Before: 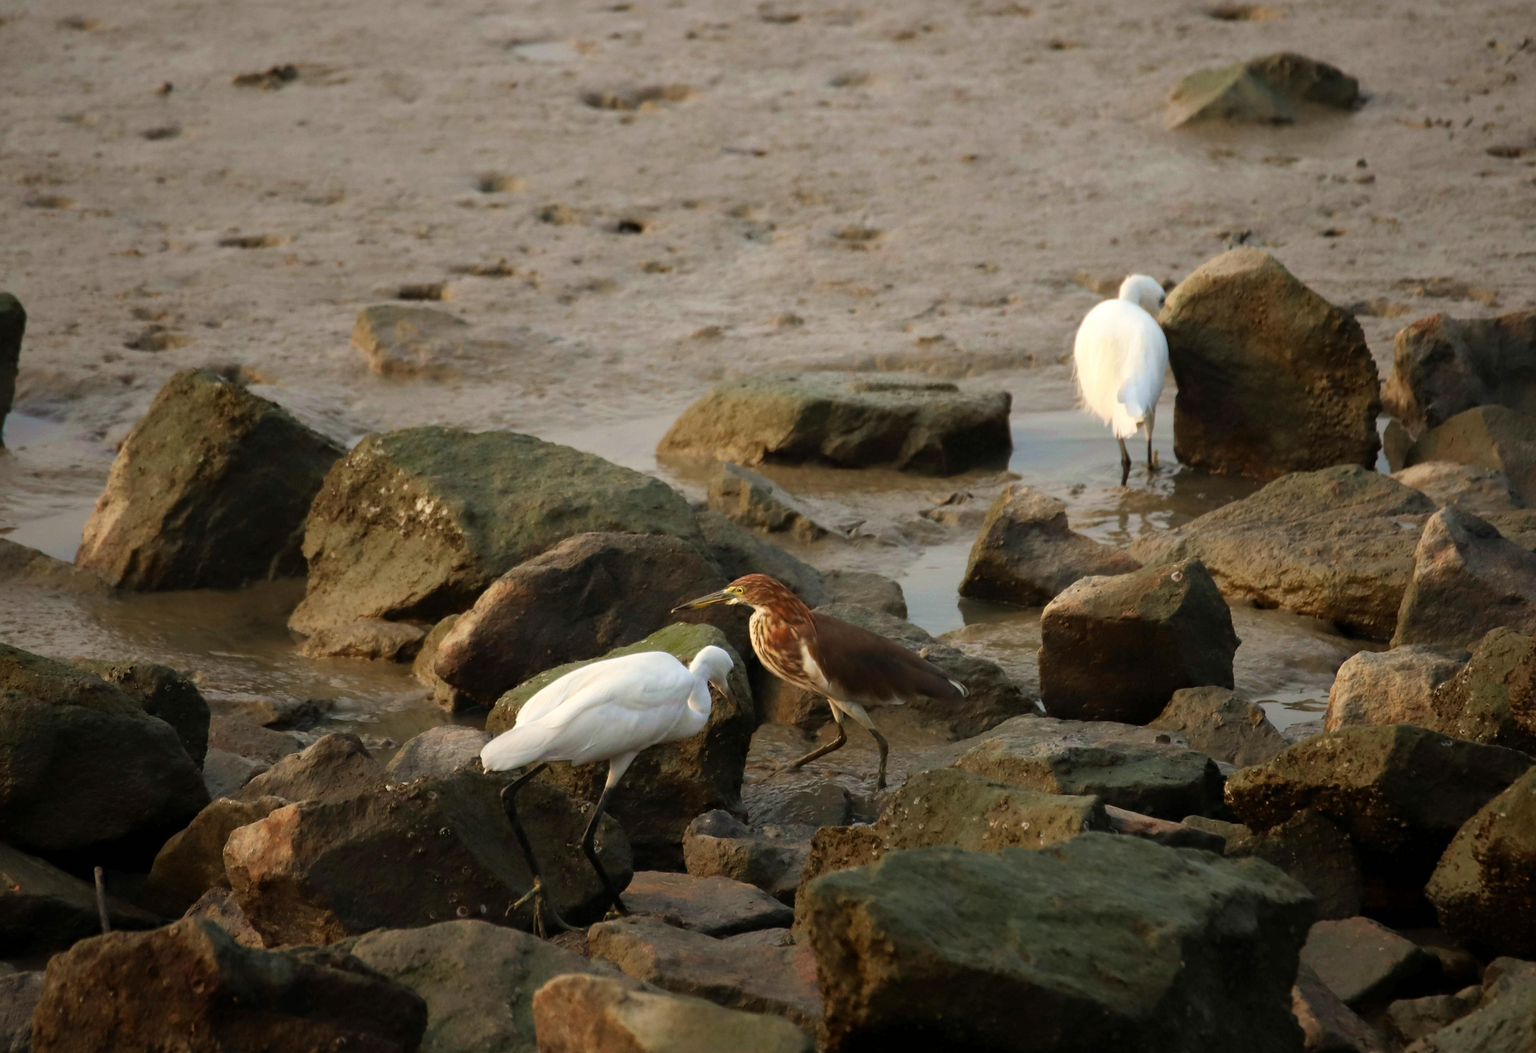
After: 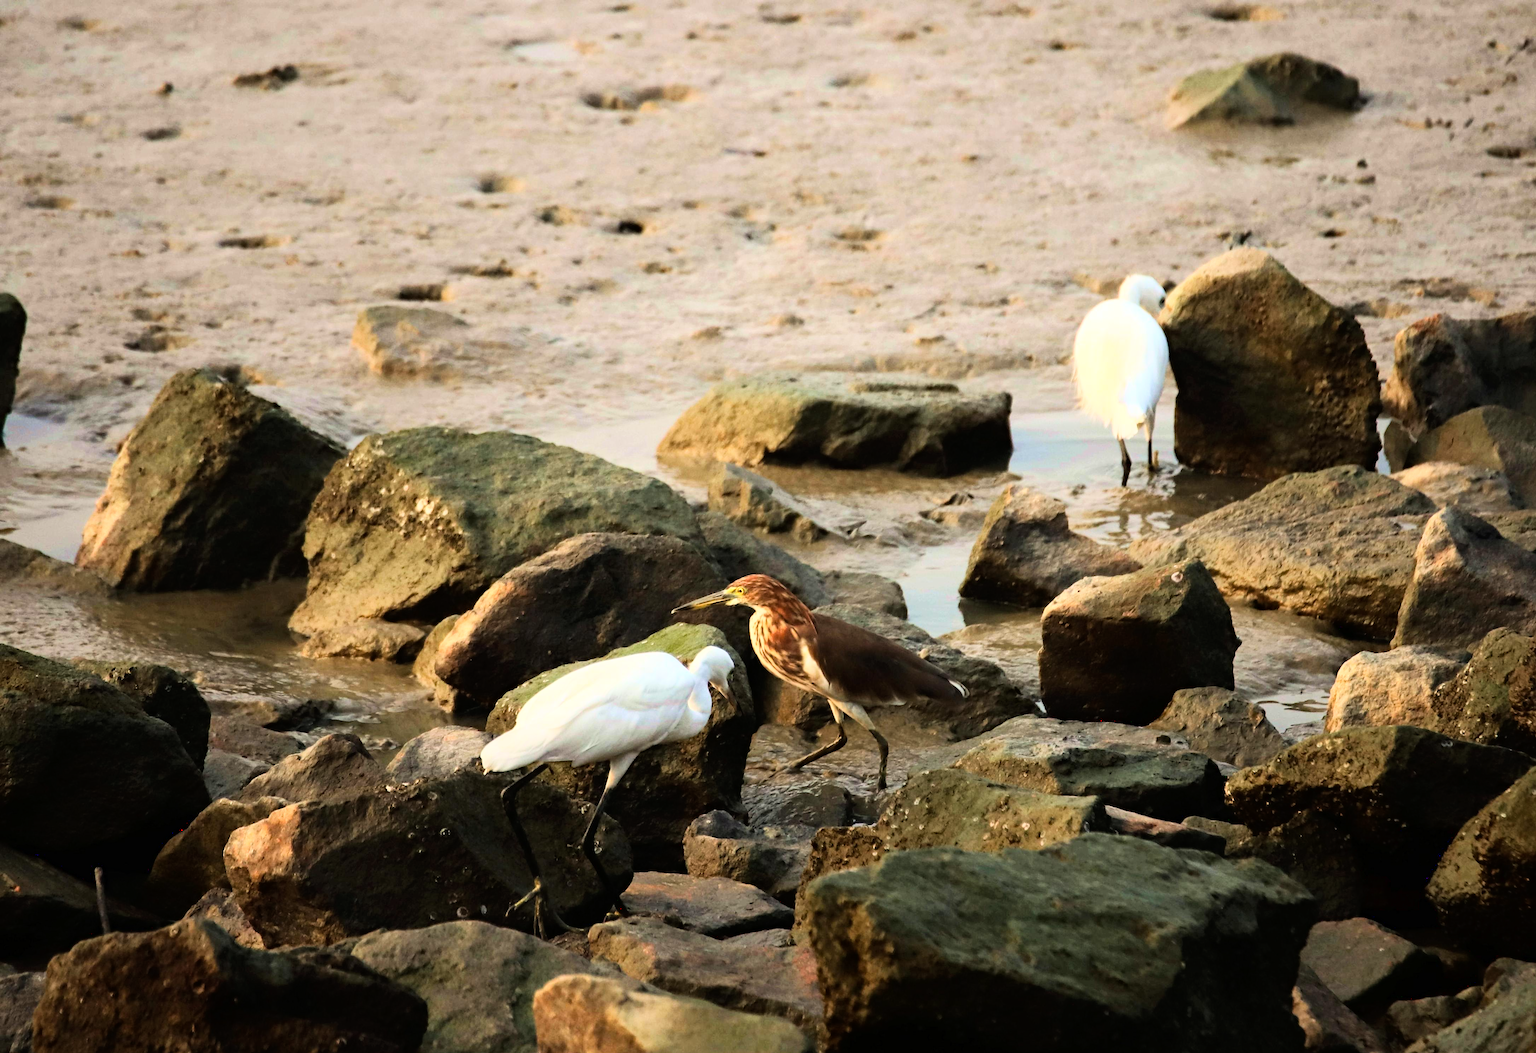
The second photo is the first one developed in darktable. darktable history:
base curve: curves: ch0 [(0, 0) (0.007, 0.004) (0.027, 0.03) (0.046, 0.07) (0.207, 0.54) (0.442, 0.872) (0.673, 0.972) (1, 1)]
haze removal: compatibility mode true, adaptive false
